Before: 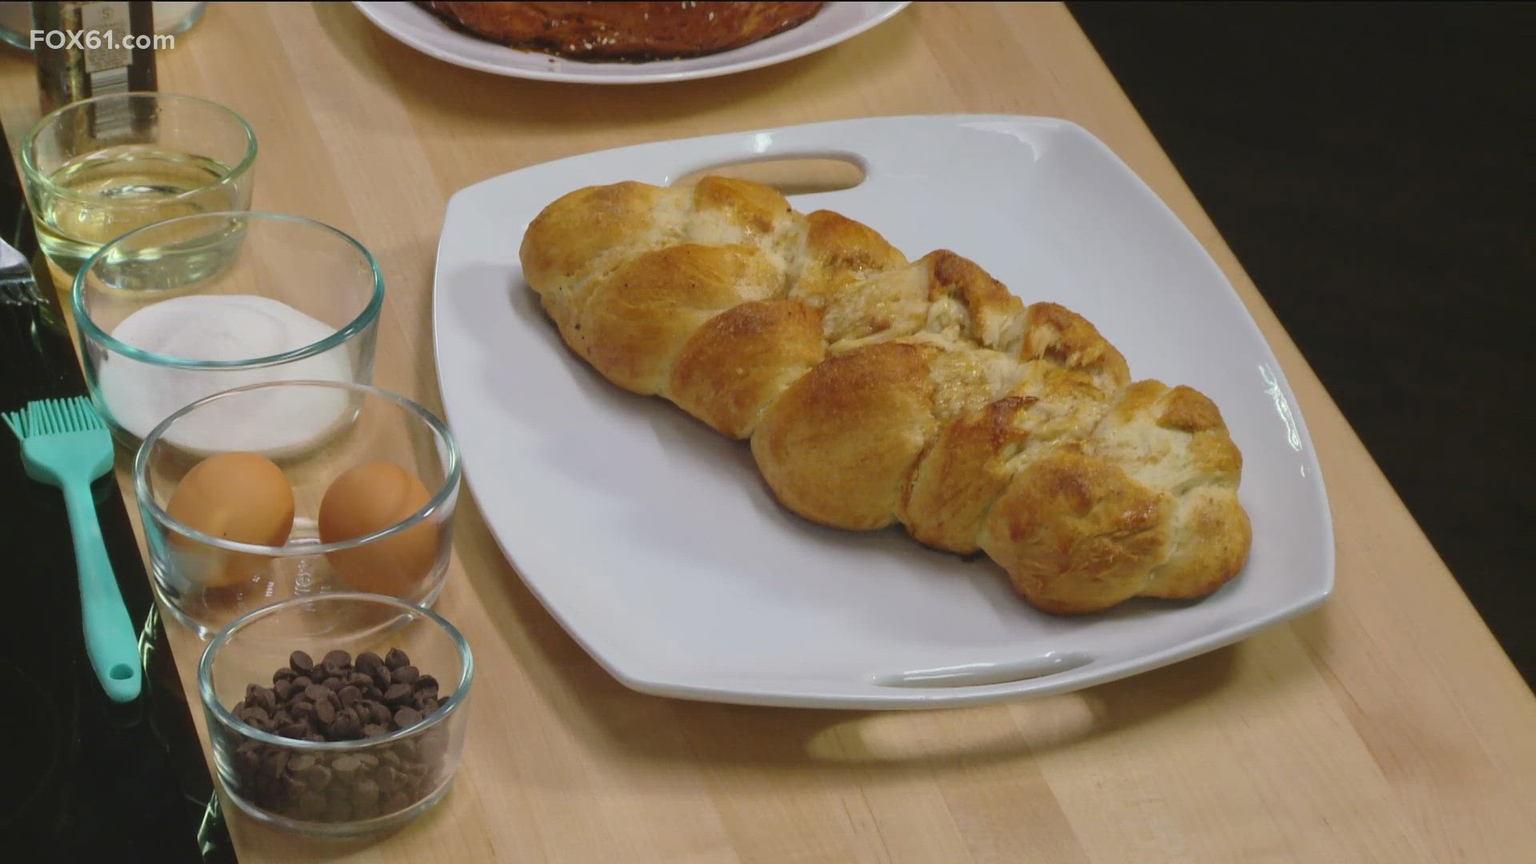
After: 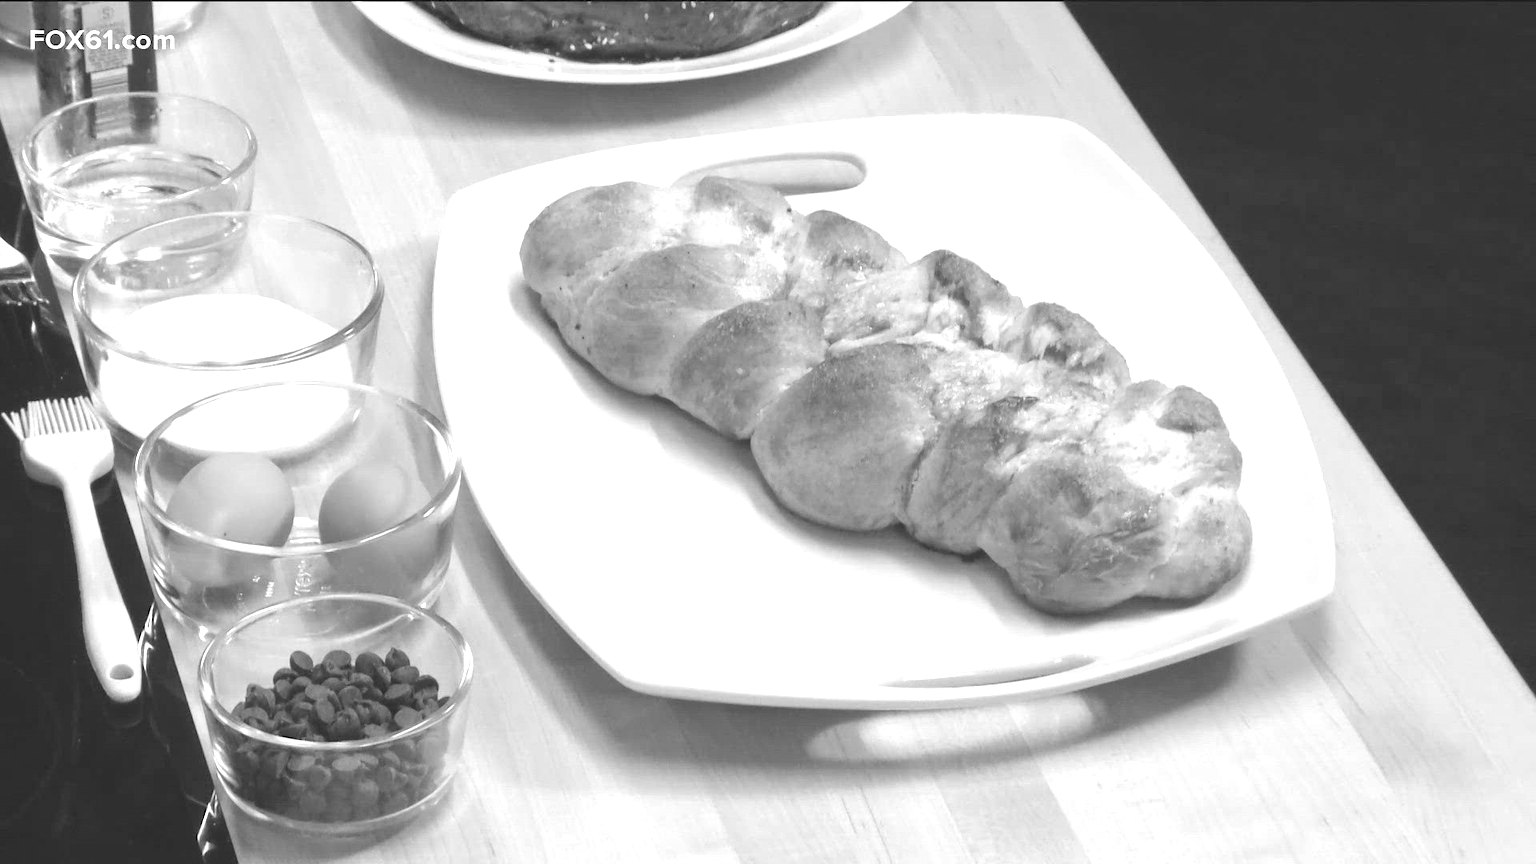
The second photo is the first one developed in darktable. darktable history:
monochrome: on, module defaults
exposure: black level correction 0, exposure 1.5 EV, compensate exposure bias true, compensate highlight preservation false
tone curve: curves: ch1 [(0, 0) (0.214, 0.291) (0.372, 0.44) (0.463, 0.476) (0.498, 0.502) (0.521, 0.531) (1, 1)]; ch2 [(0, 0) (0.456, 0.447) (0.5, 0.5) (0.547, 0.557) (0.592, 0.57) (0.631, 0.602) (1, 1)], color space Lab, independent channels, preserve colors none
